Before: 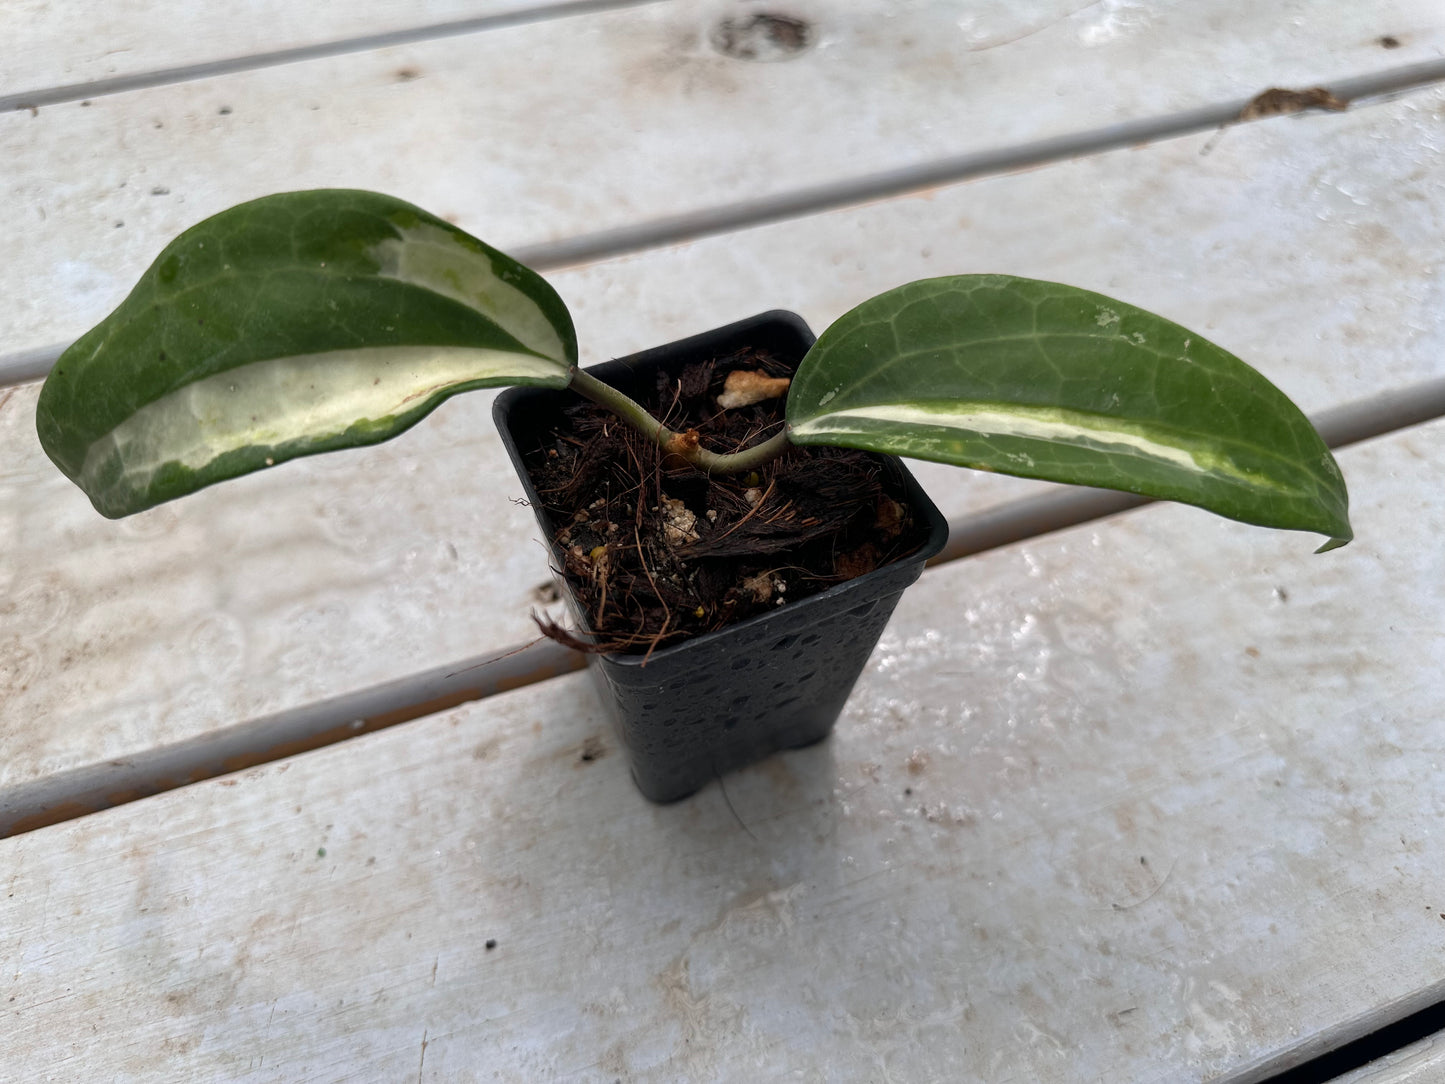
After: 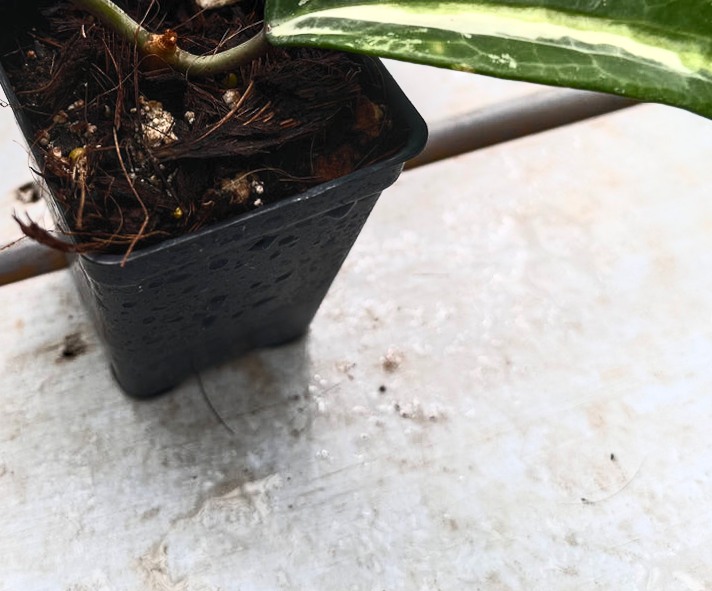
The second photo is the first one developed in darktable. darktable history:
crop: left 34.479%, top 38.822%, right 13.718%, bottom 5.172%
rotate and perspective: rotation 0.074°, lens shift (vertical) 0.096, lens shift (horizontal) -0.041, crop left 0.043, crop right 0.952, crop top 0.024, crop bottom 0.979
contrast brightness saturation: contrast 0.62, brightness 0.34, saturation 0.14
local contrast: on, module defaults
